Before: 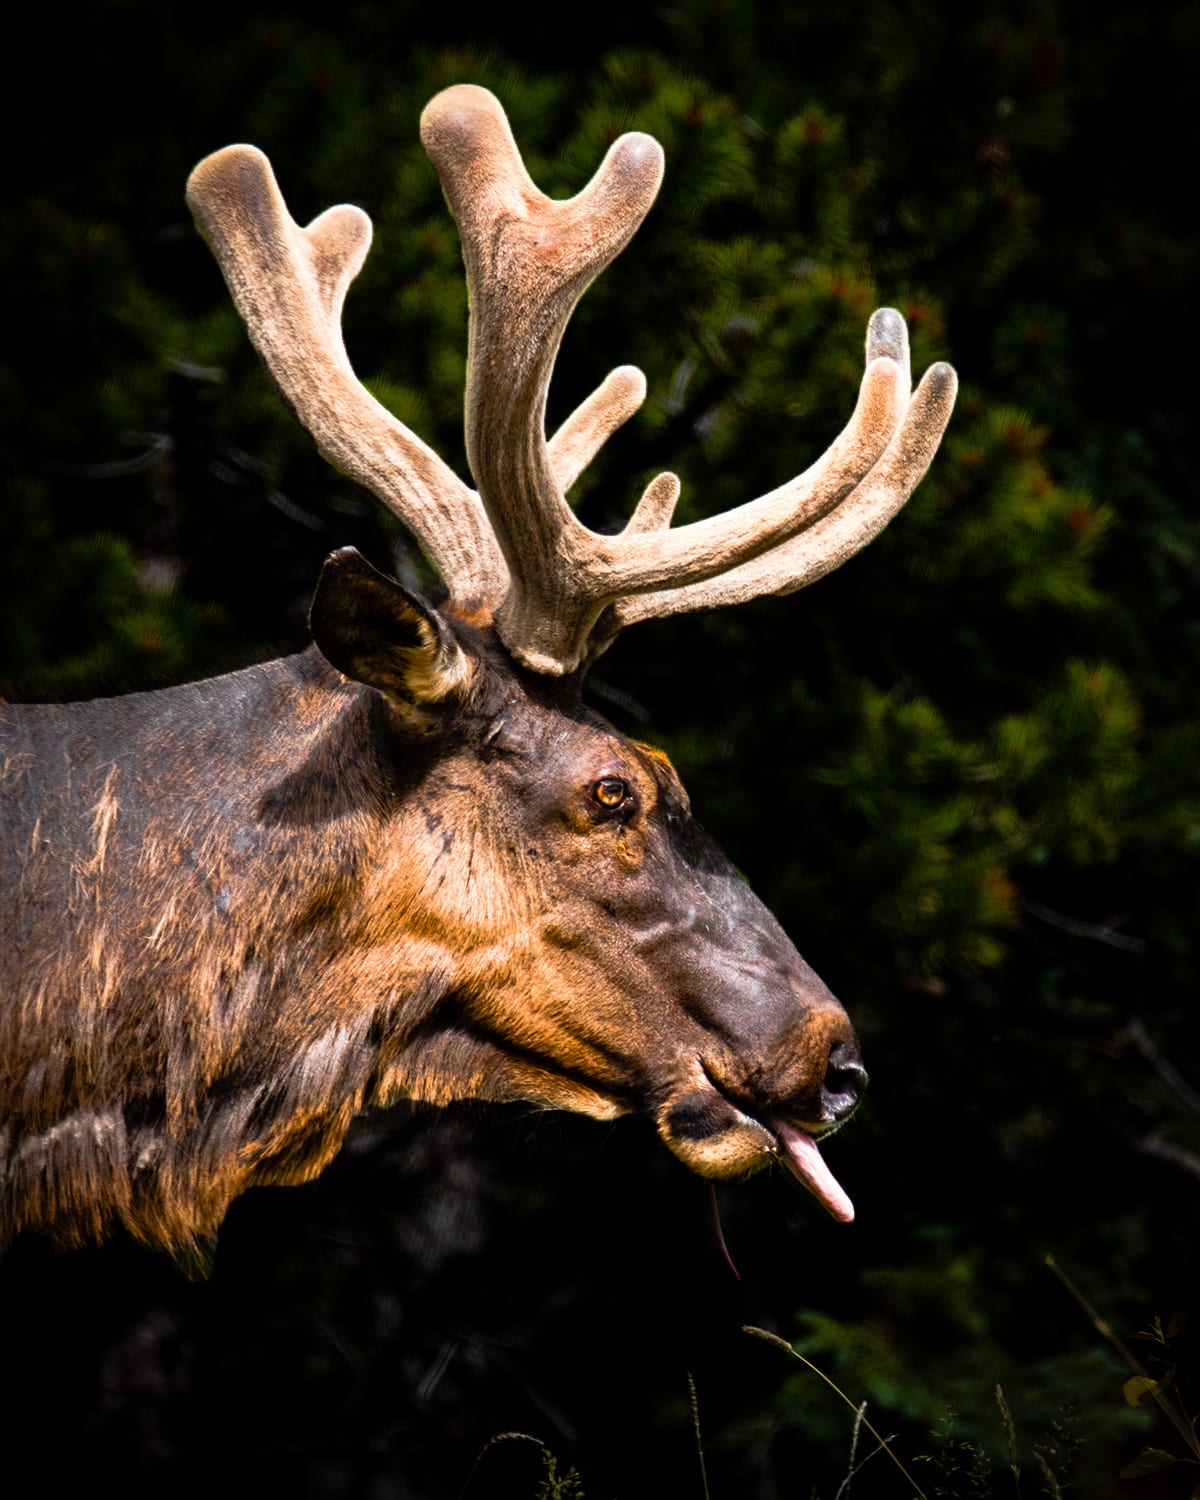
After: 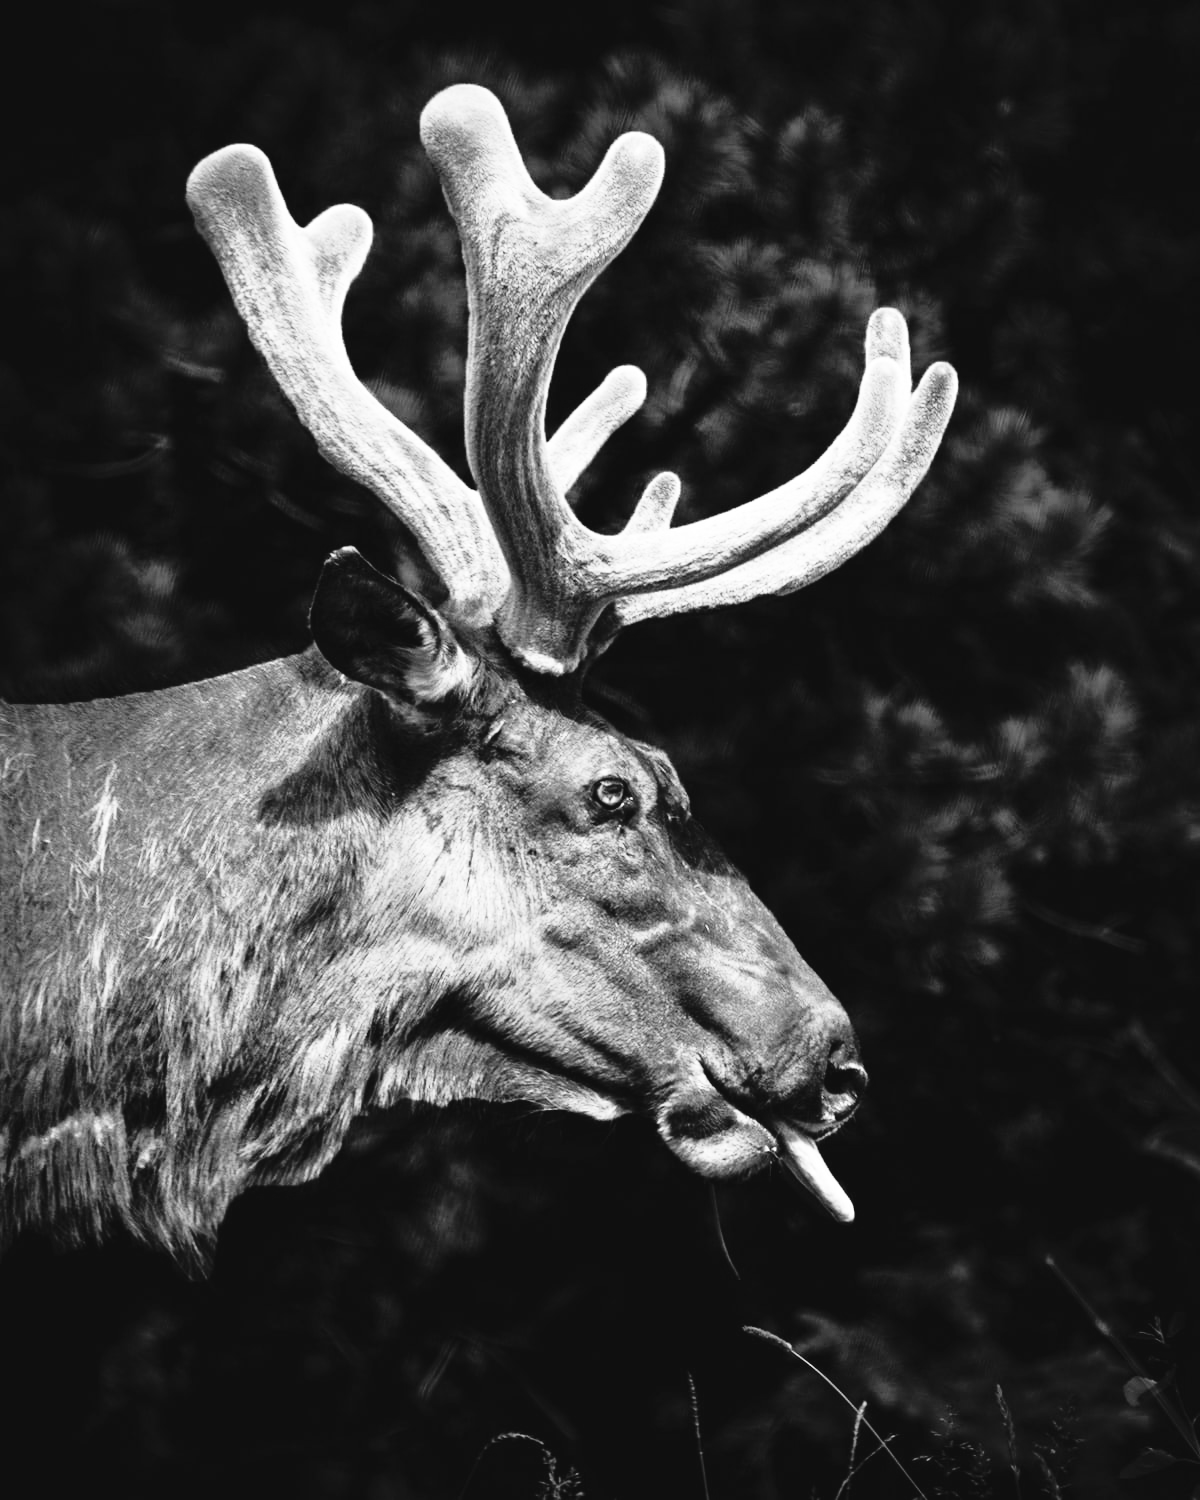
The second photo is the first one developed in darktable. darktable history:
exposure: black level correction -0.005, exposure 0.054 EV, compensate highlight preservation false
color correction: highlights a* 14.52, highlights b* 4.84
monochrome: on, module defaults
base curve: curves: ch0 [(0, 0) (0.028, 0.03) (0.121, 0.232) (0.46, 0.748) (0.859, 0.968) (1, 1)], preserve colors none
